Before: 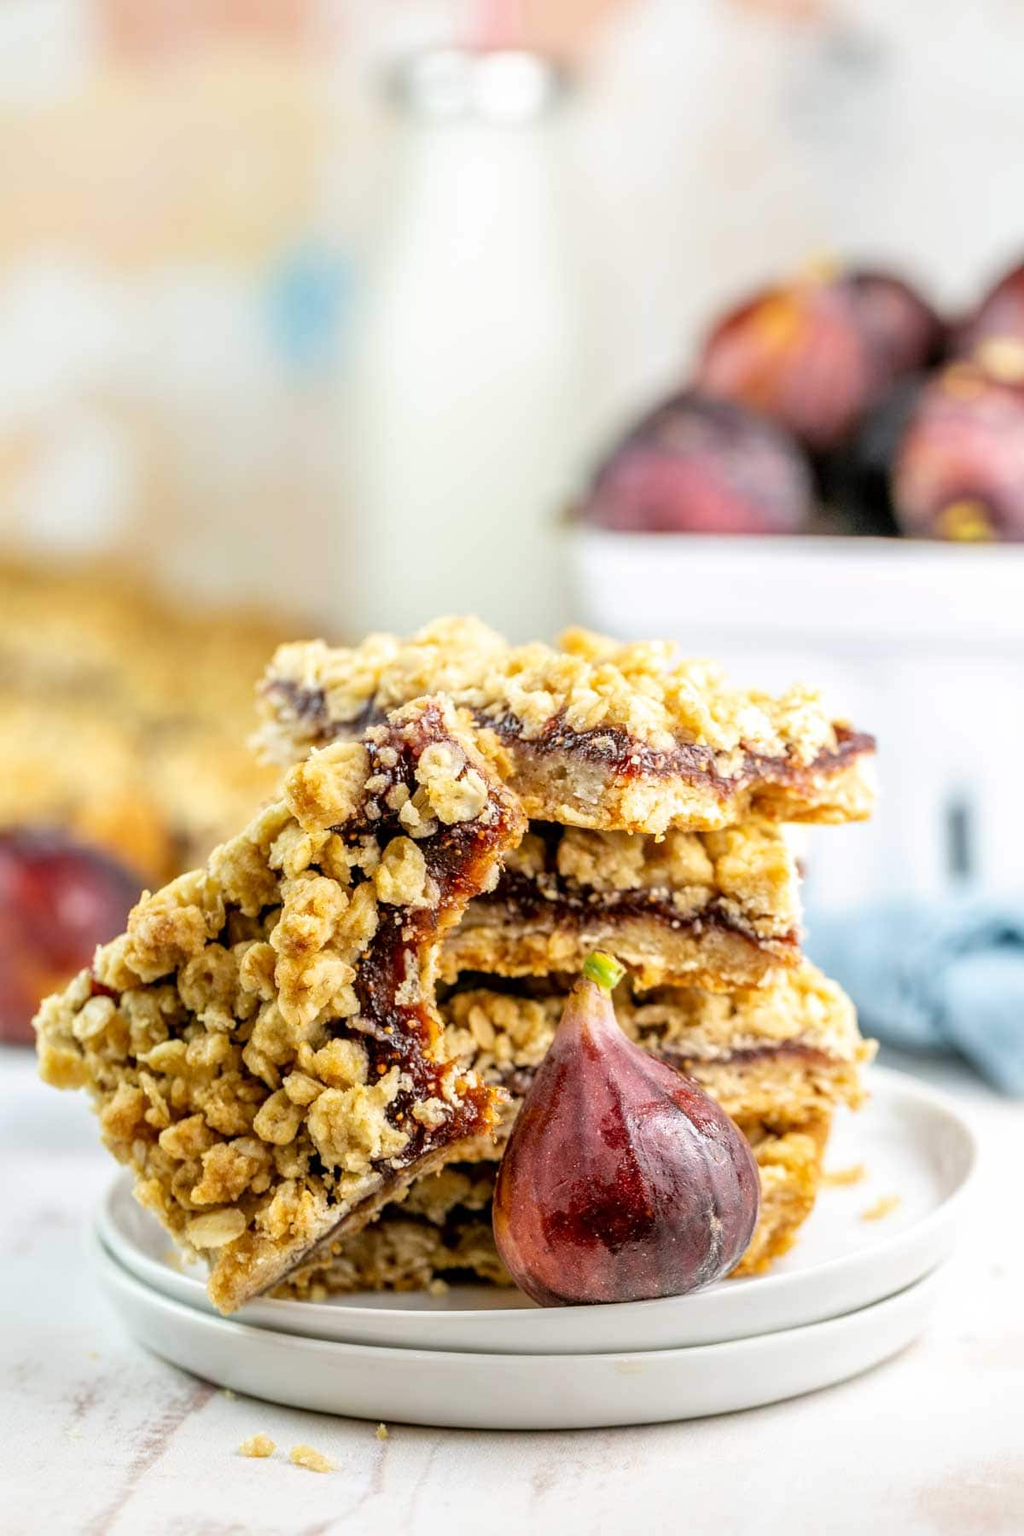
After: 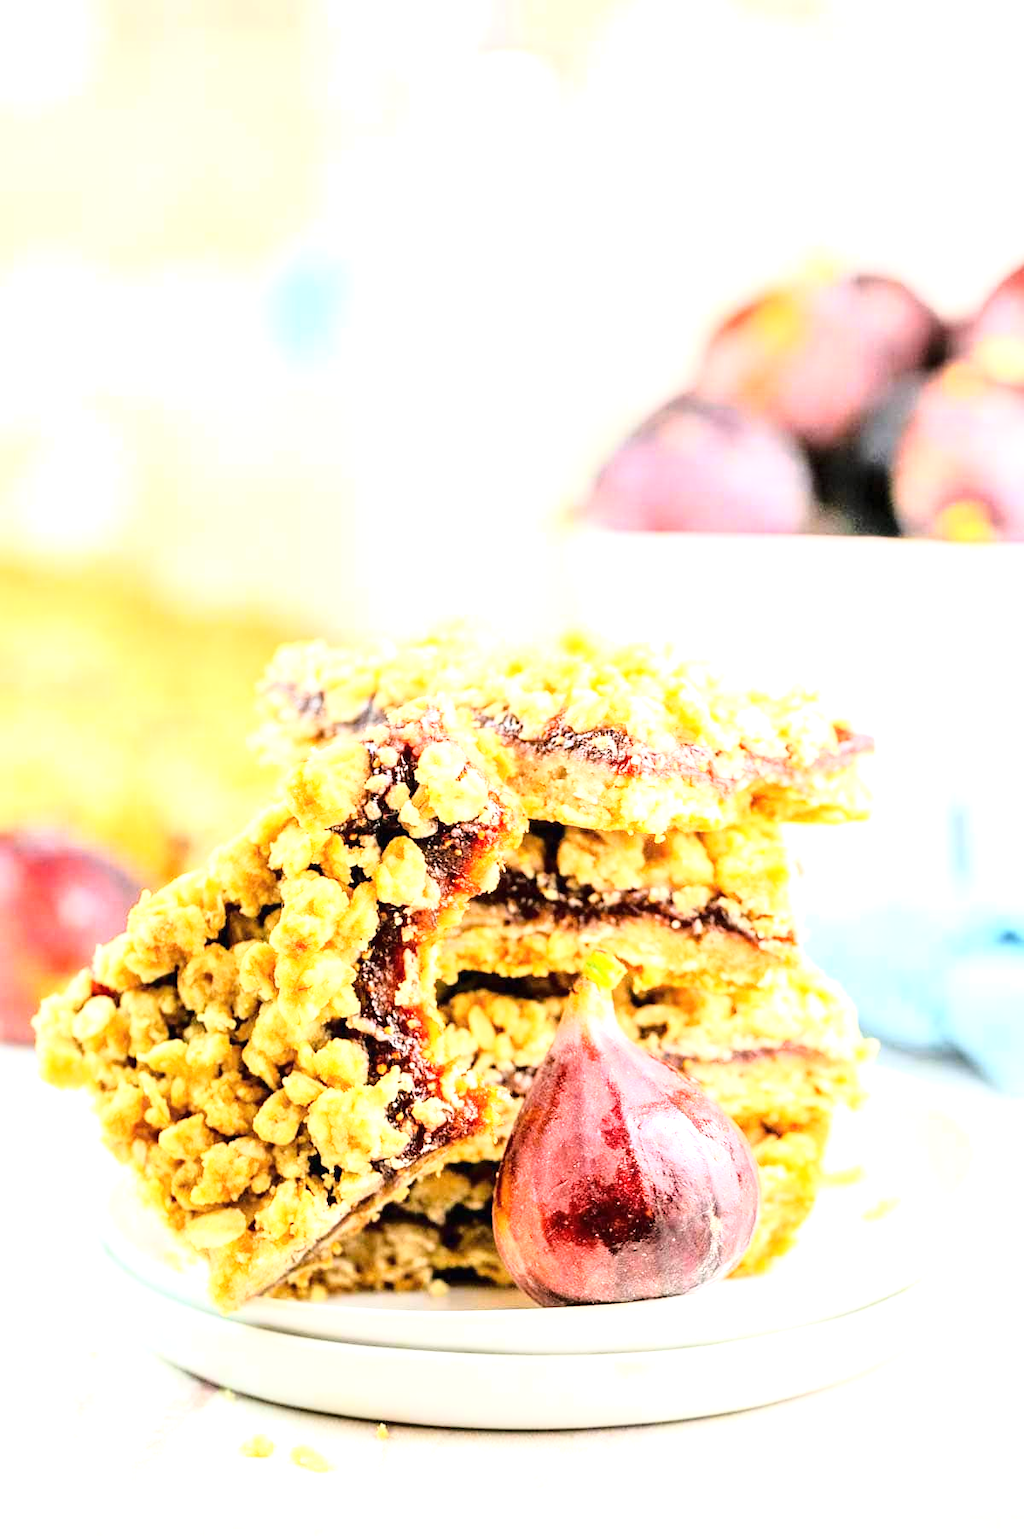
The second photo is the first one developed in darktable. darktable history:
base curve: curves: ch0 [(0, 0) (0.028, 0.03) (0.121, 0.232) (0.46, 0.748) (0.859, 0.968) (1, 1)]
exposure: black level correction 0, exposure 1.2 EV, compensate highlight preservation false
